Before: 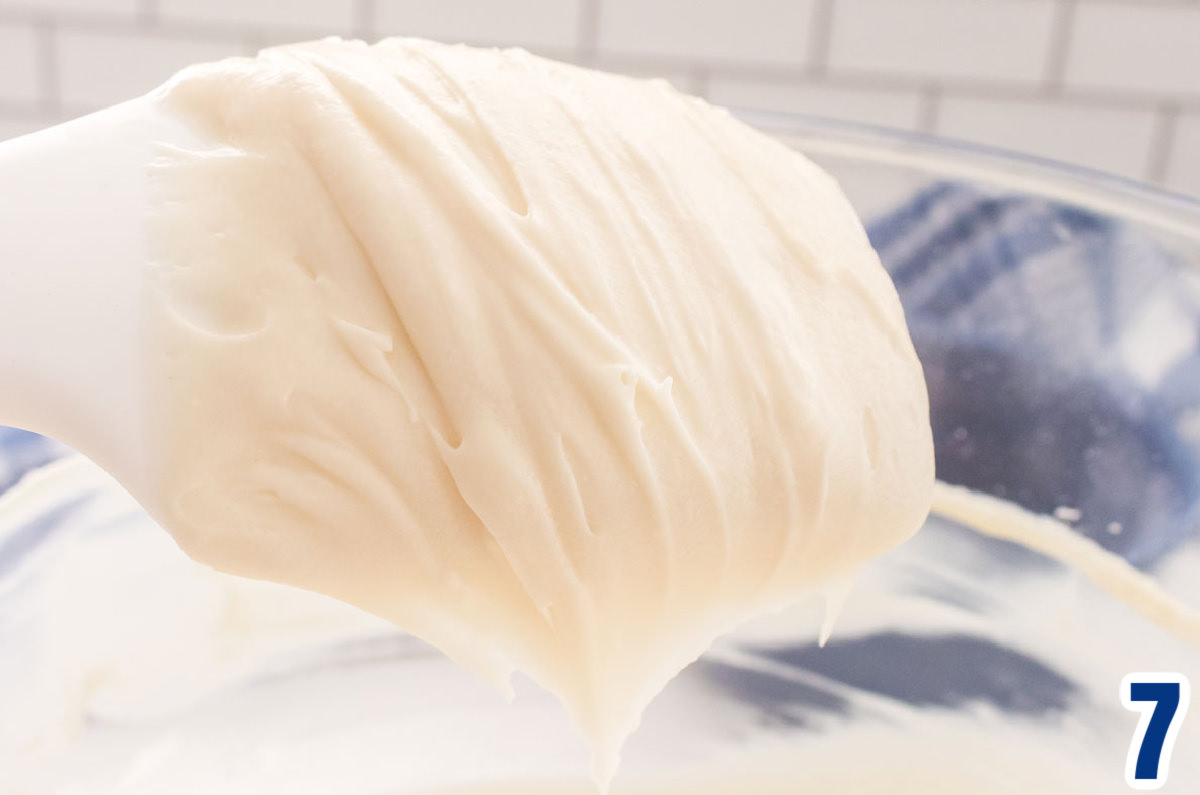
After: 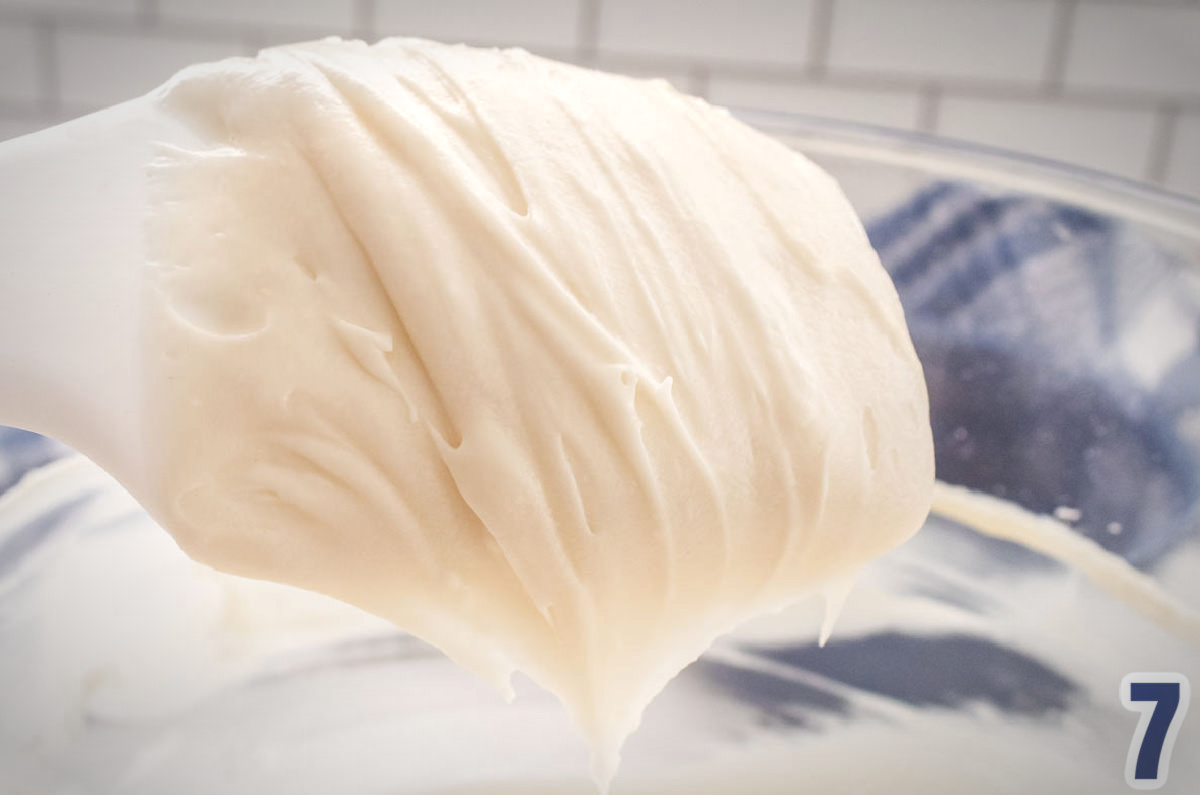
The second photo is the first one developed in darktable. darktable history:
shadows and highlights: shadows 25, highlights -25
local contrast: on, module defaults
vignetting: automatic ratio true
